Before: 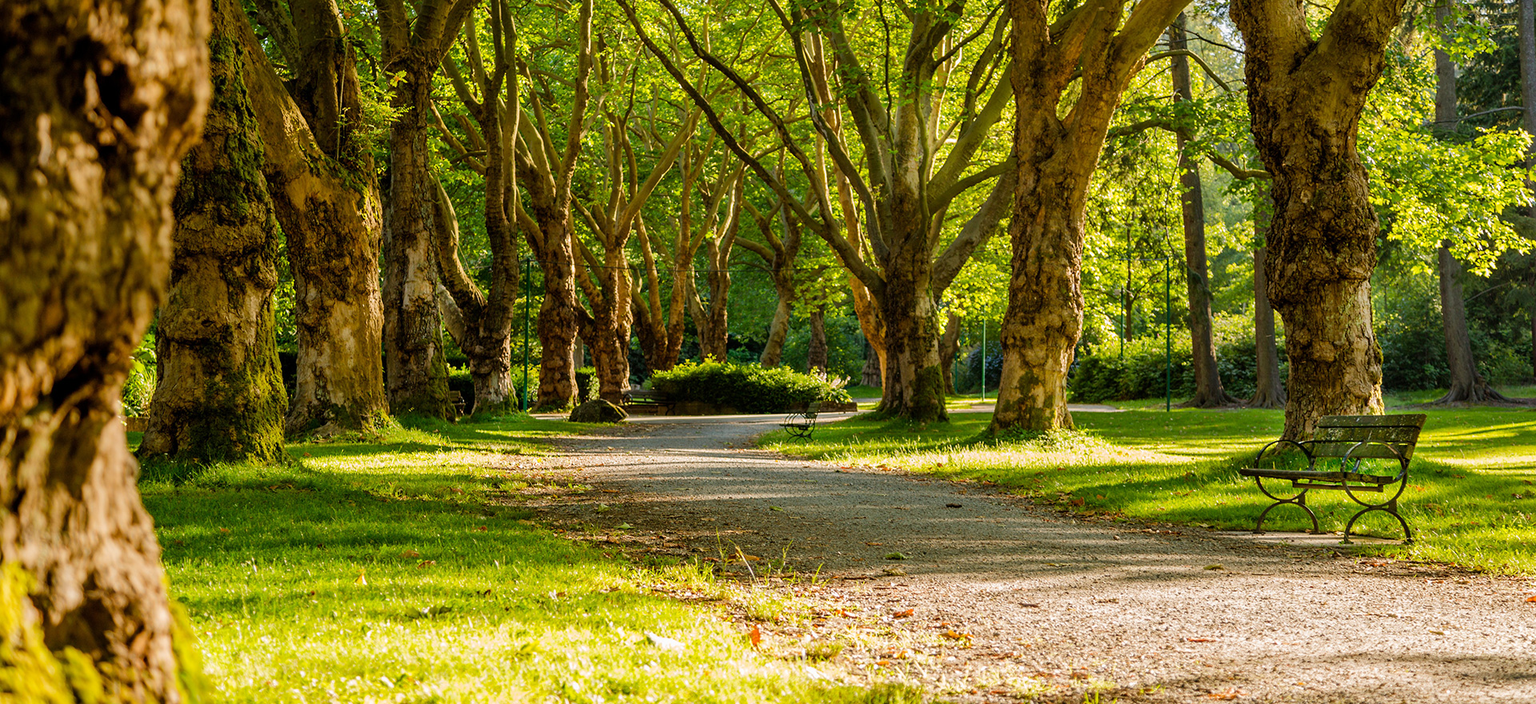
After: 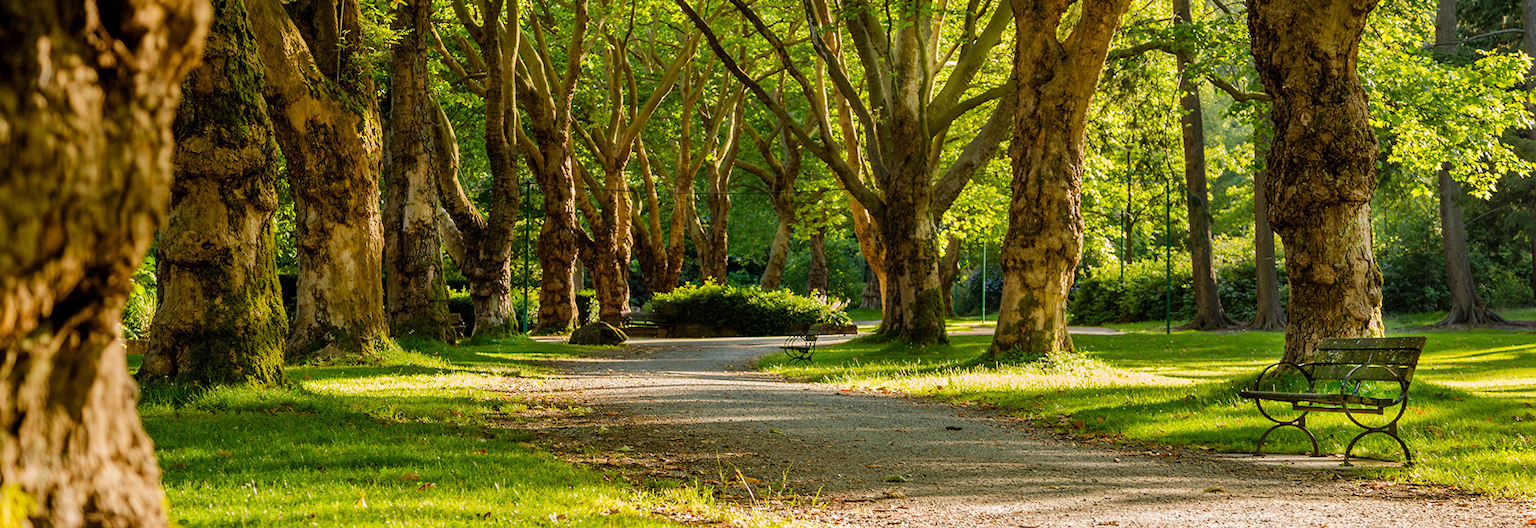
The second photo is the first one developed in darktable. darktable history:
crop: top 11.038%, bottom 13.962%
exposure: compensate highlight preservation false
